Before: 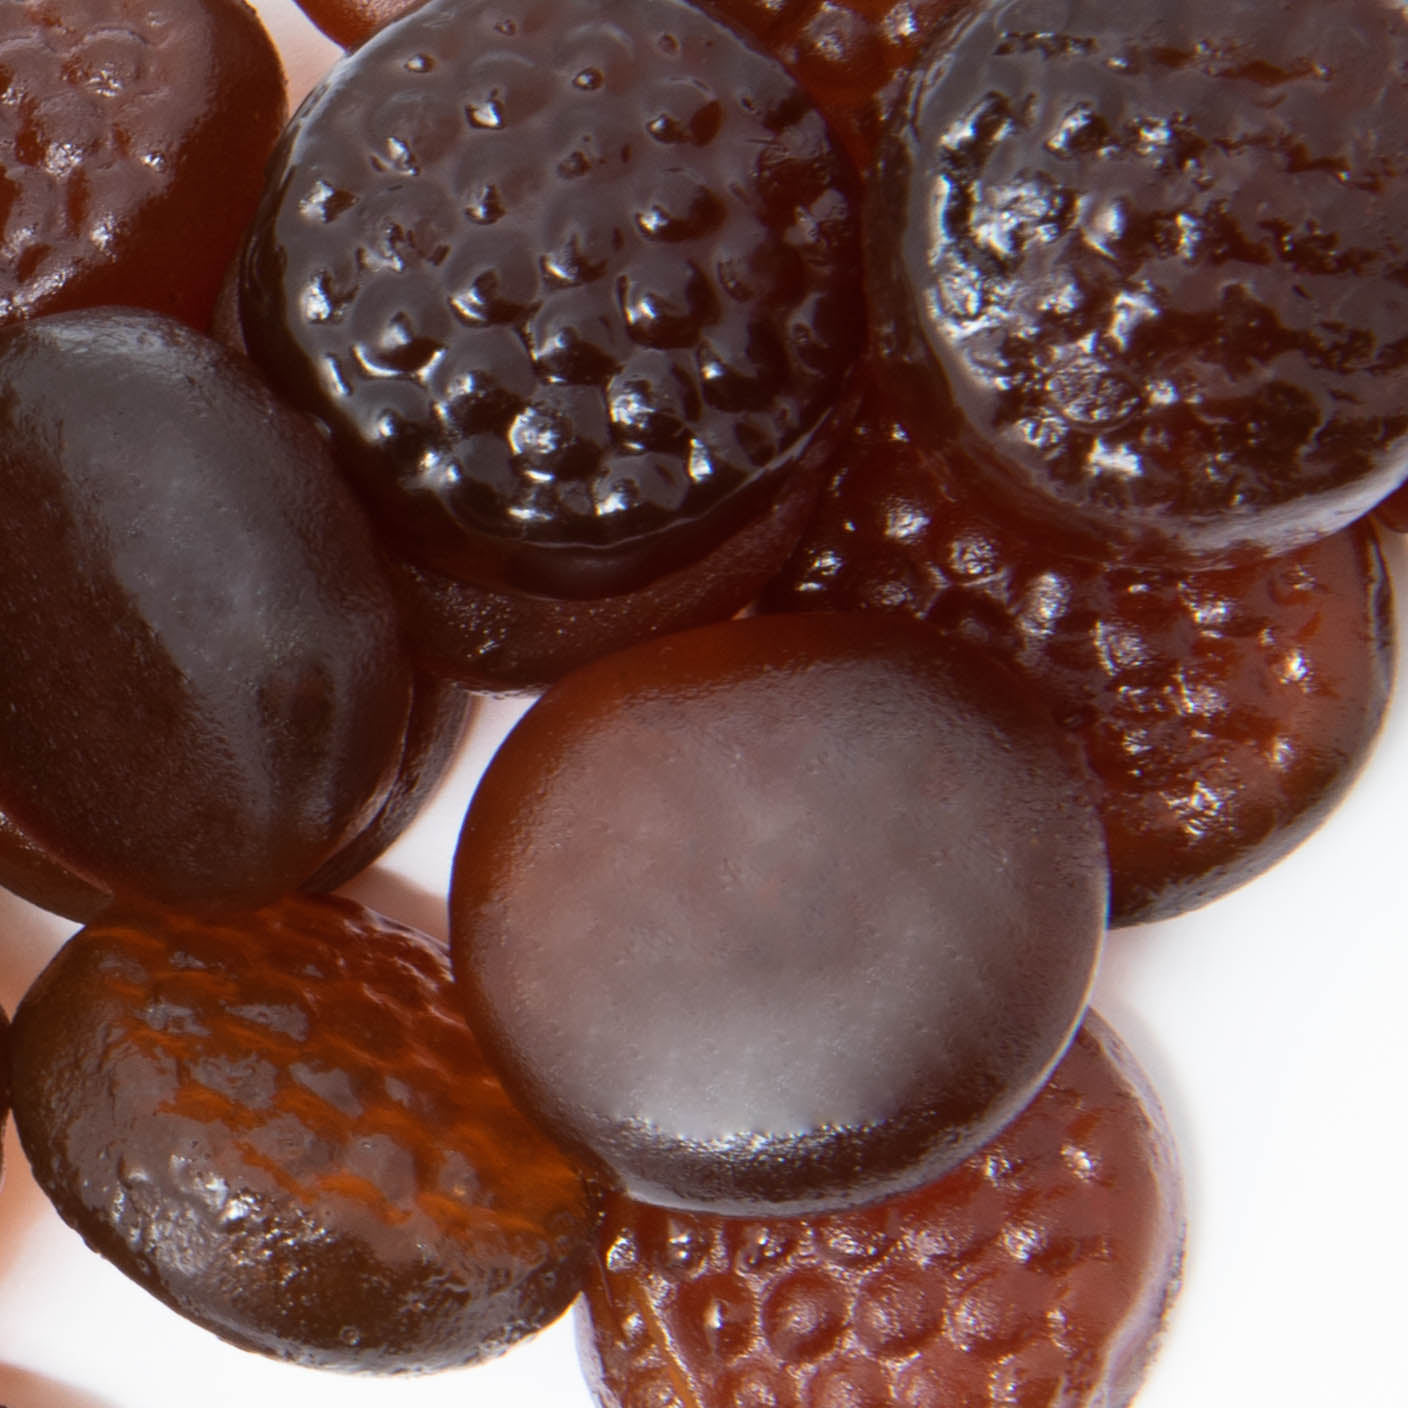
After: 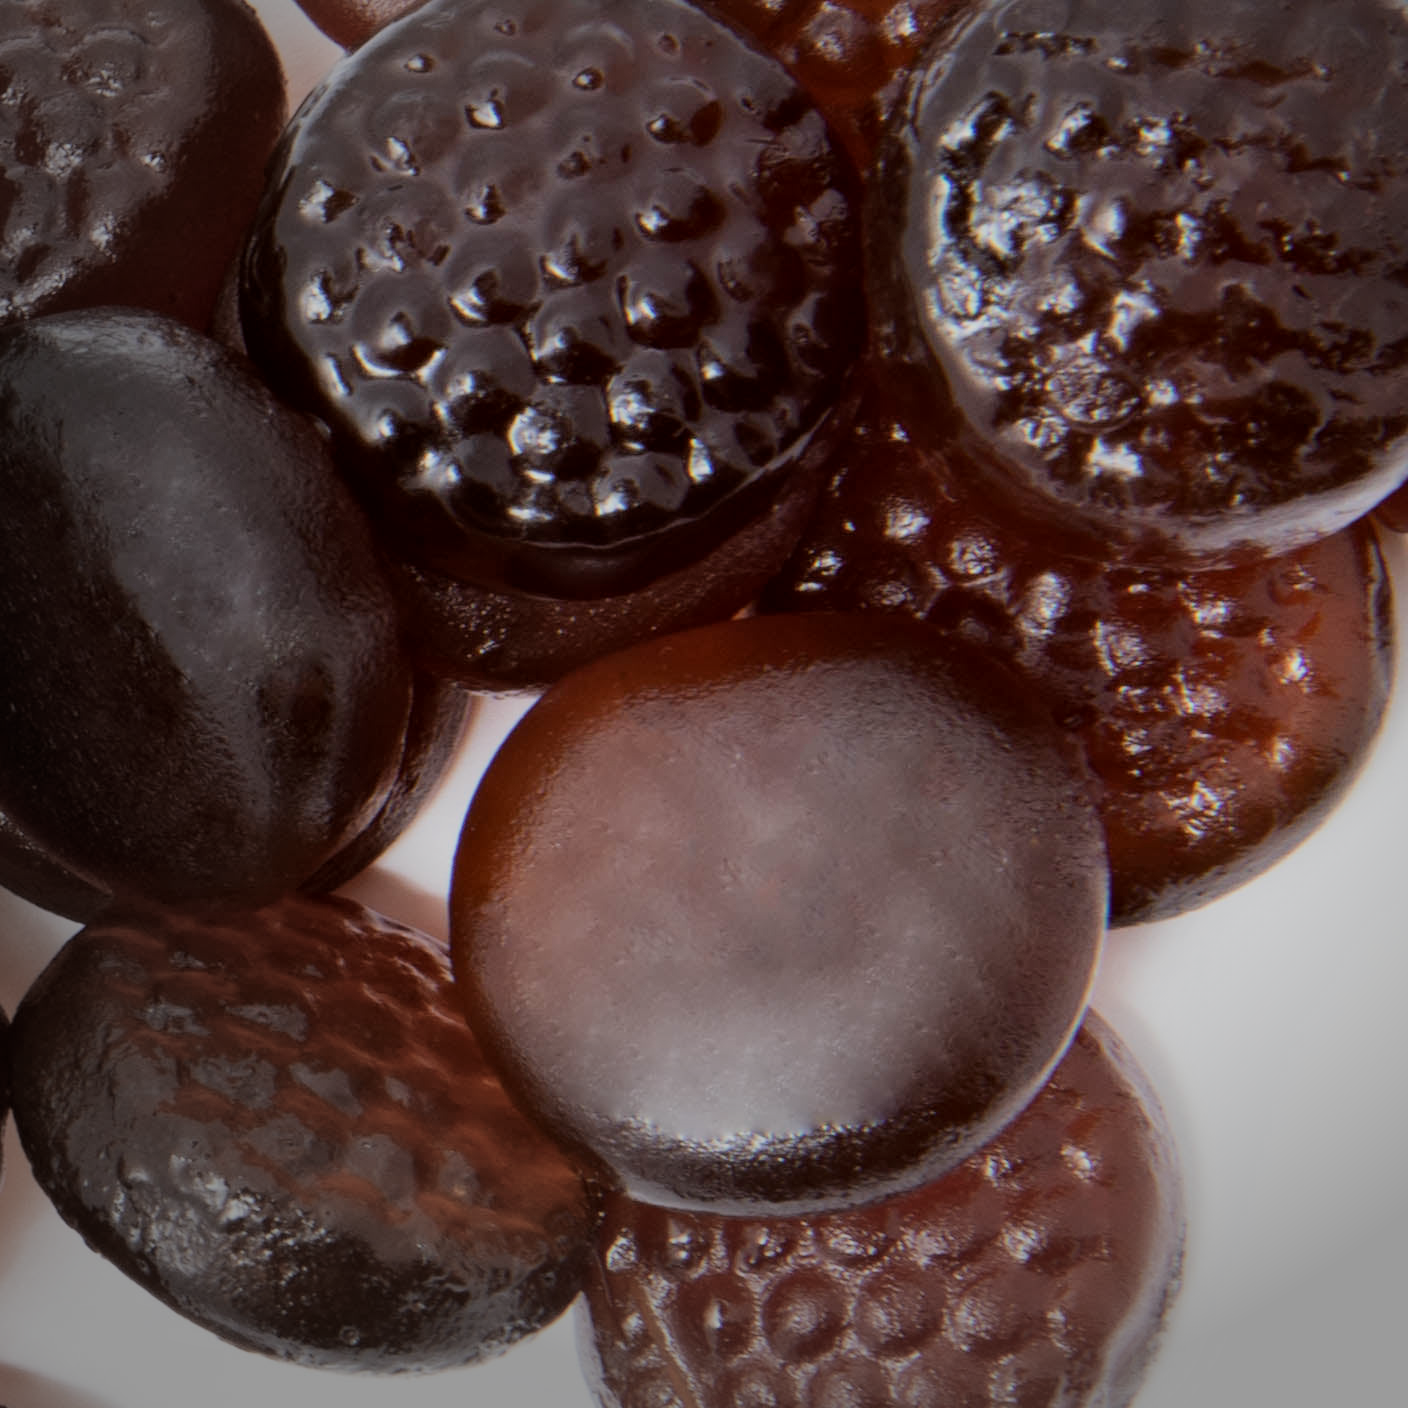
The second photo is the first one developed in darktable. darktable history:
filmic rgb: black relative exposure -7.65 EV, white relative exposure 4.56 EV, hardness 3.61
vignetting: fall-off start 73.57%, center (0.22, -0.235)
local contrast: mode bilateral grid, contrast 20, coarseness 50, detail 120%, midtone range 0.2
